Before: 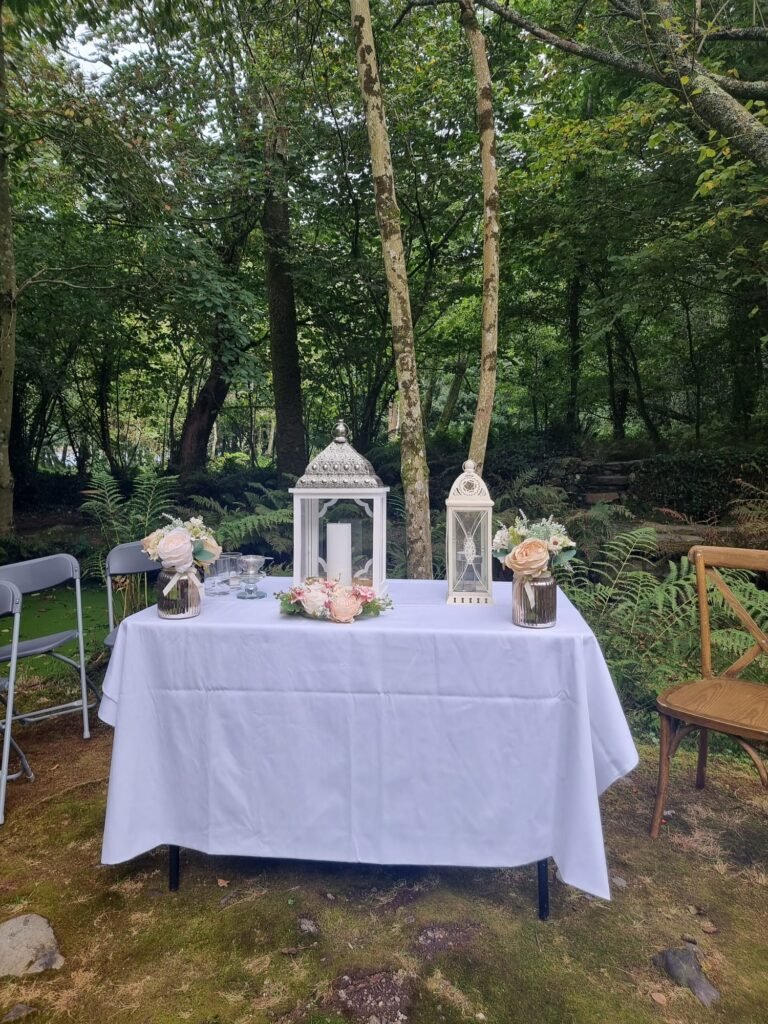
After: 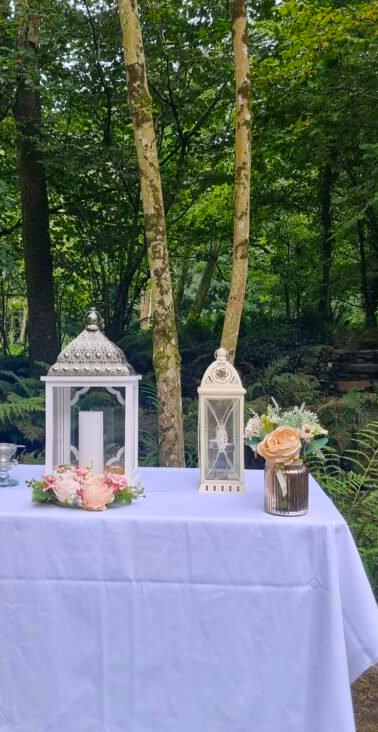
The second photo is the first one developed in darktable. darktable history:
crop: left 32.315%, top 10.984%, right 18.431%, bottom 17.521%
color balance rgb: global offset › hue 172.02°, perceptual saturation grading › global saturation 14.737%, global vibrance 42.086%
